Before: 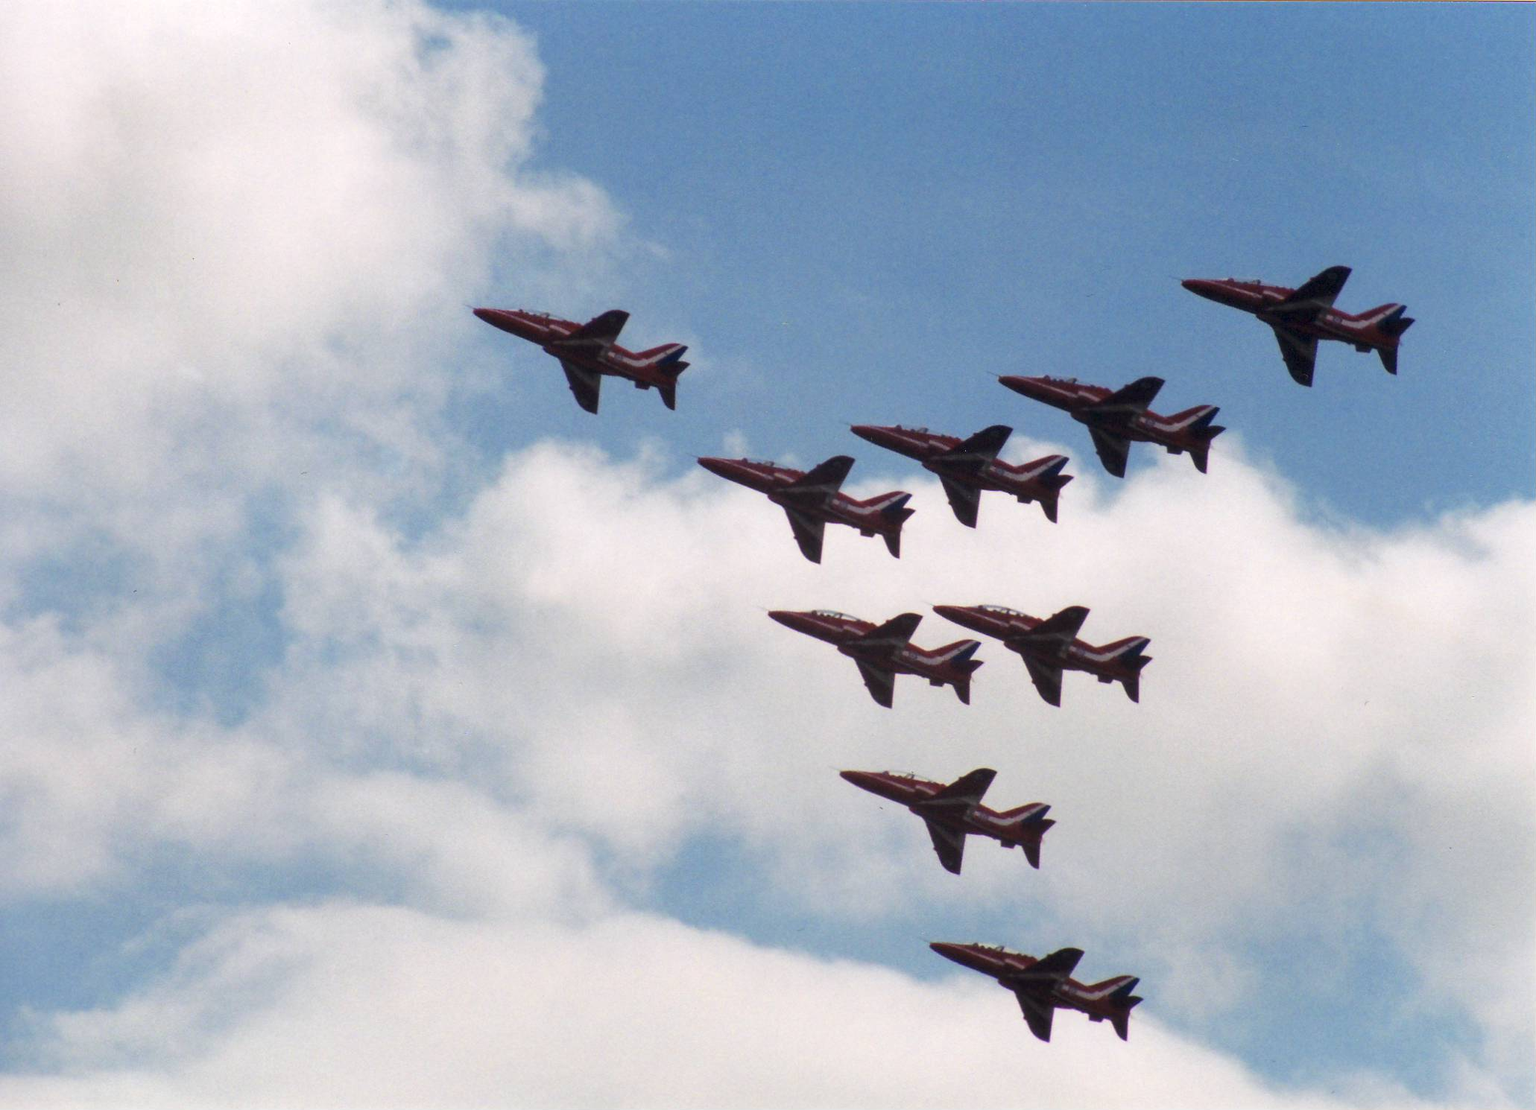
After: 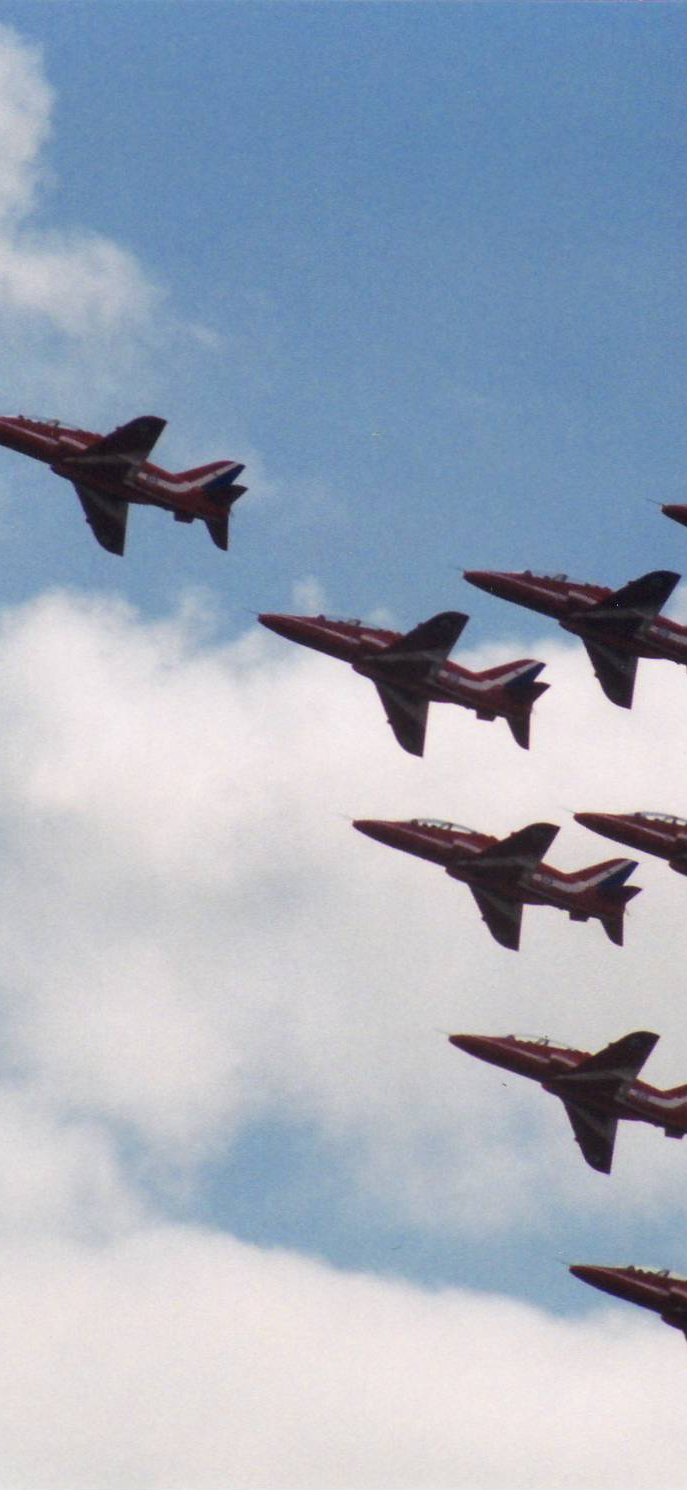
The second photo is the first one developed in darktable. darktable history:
crop: left 32.941%, right 33.724%
